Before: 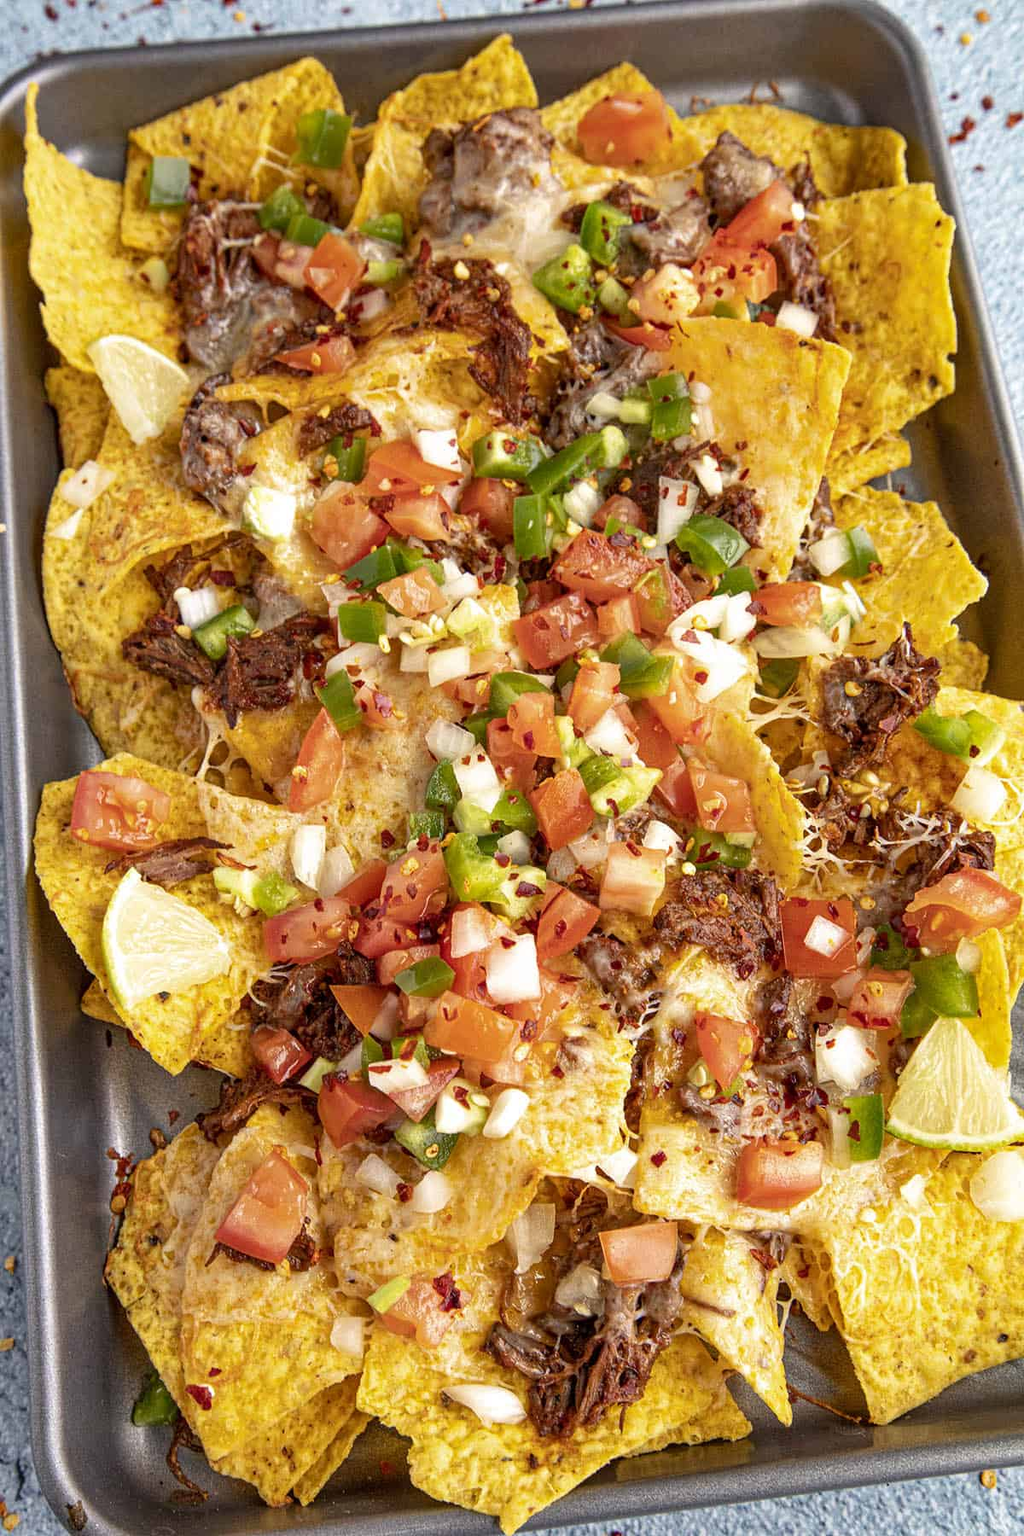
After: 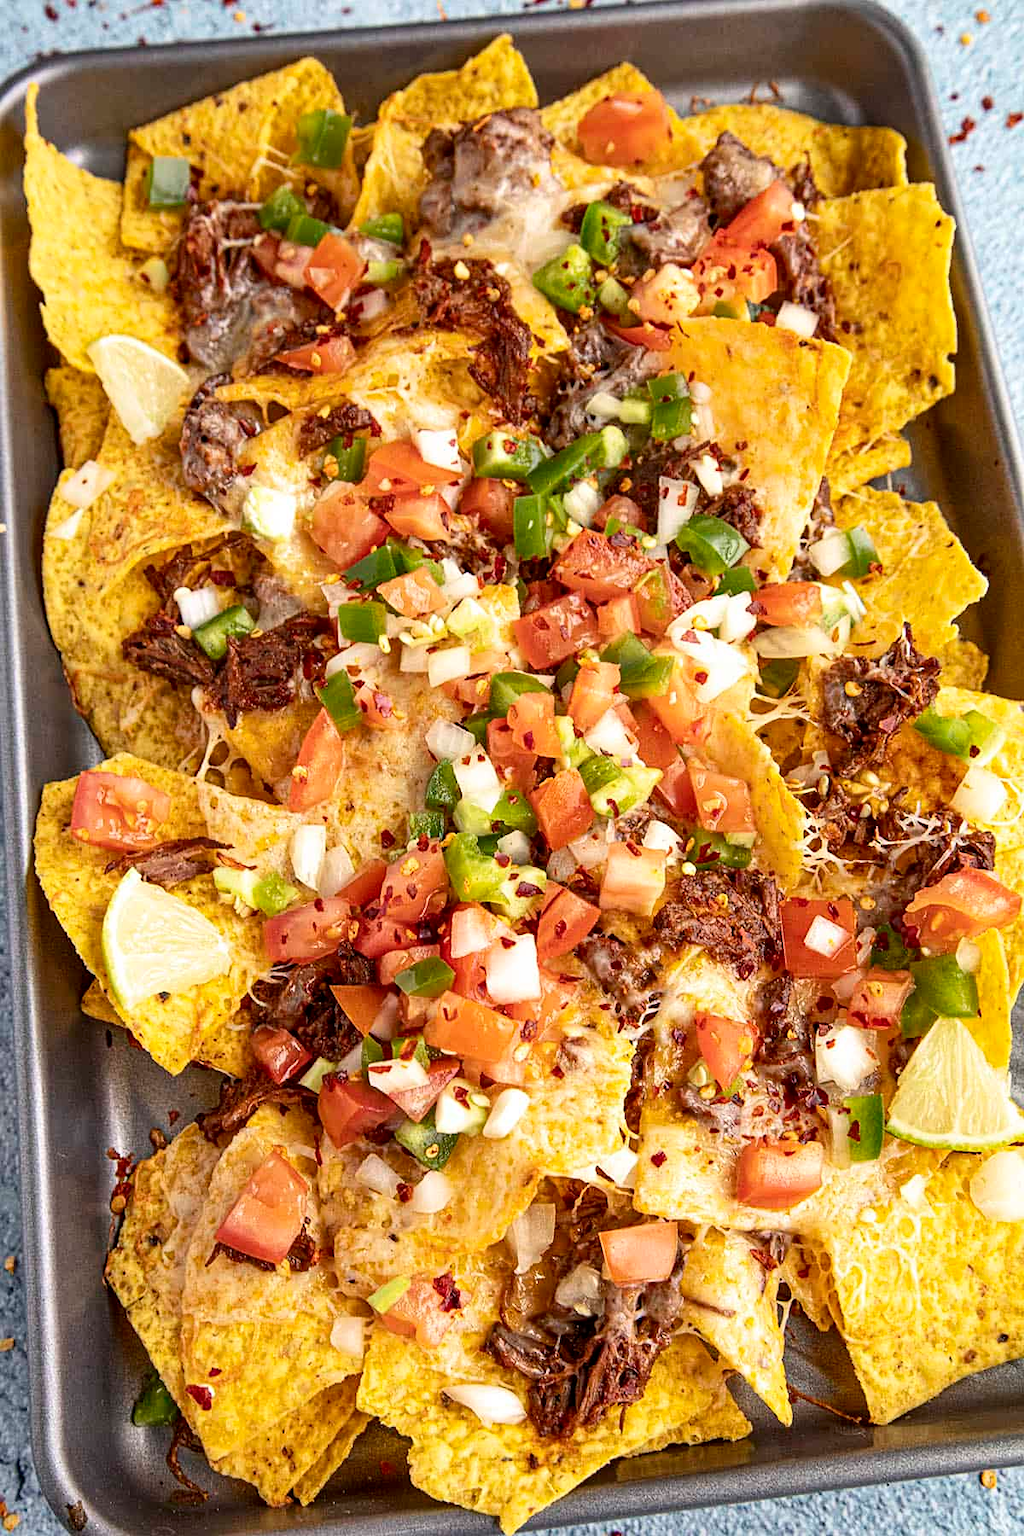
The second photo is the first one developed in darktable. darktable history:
contrast brightness saturation: contrast 0.142
sharpen: amount 0.207
